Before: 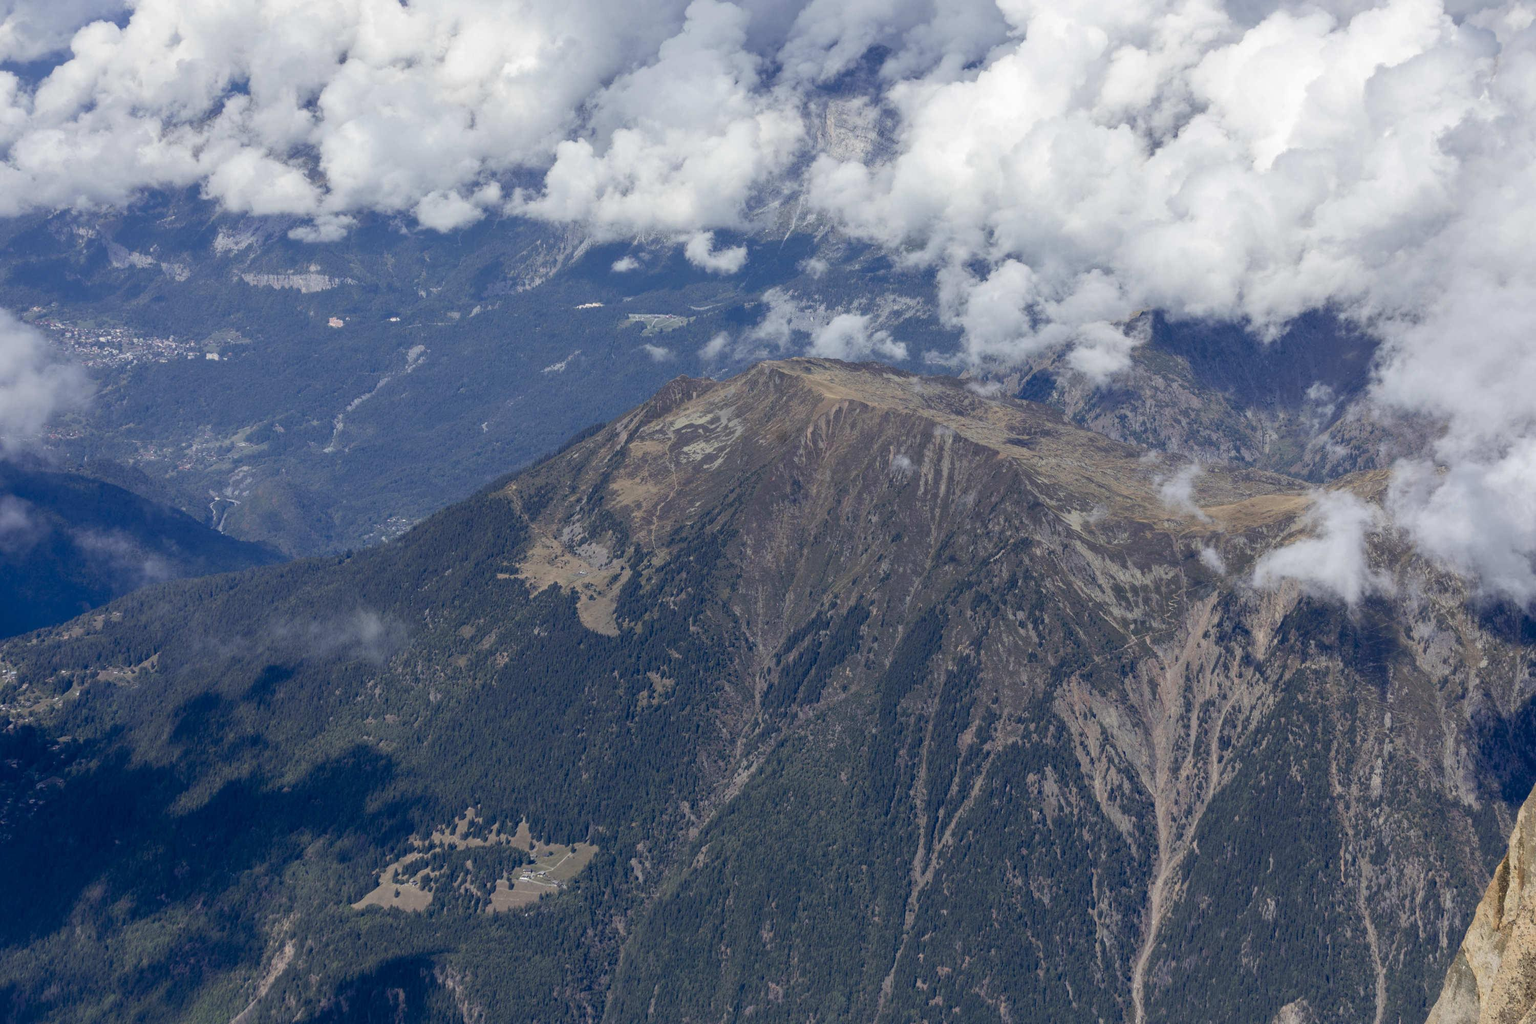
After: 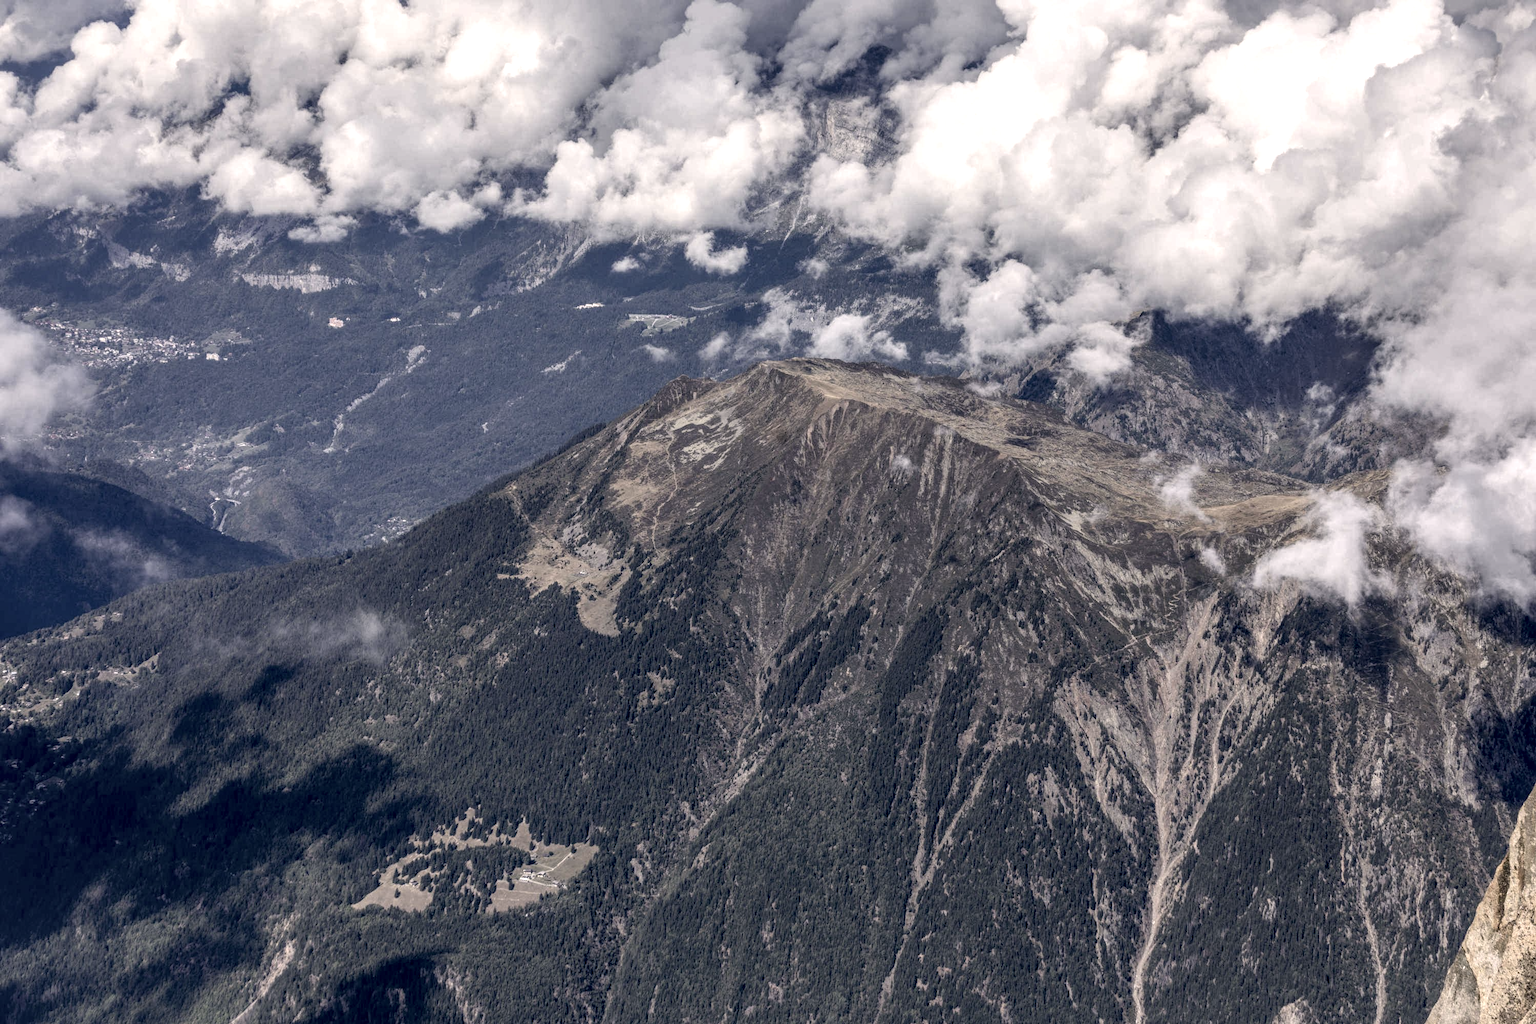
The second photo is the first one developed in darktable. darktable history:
color correction: highlights a* 5.59, highlights b* 5.24, saturation 0.68
local contrast: highlights 0%, shadows 0%, detail 182%
